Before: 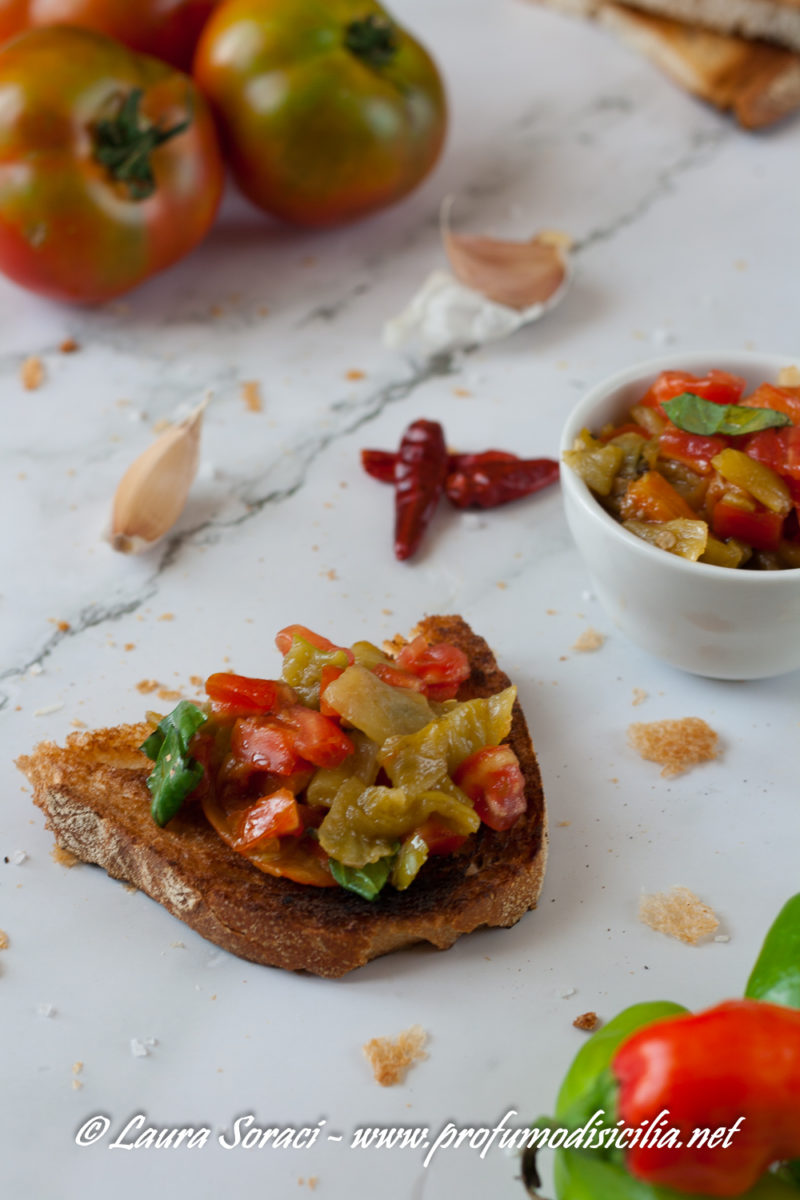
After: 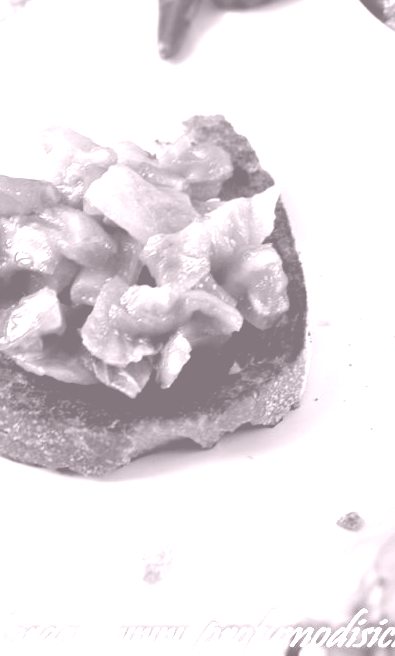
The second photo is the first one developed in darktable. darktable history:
crop: left 29.672%, top 41.786%, right 20.851%, bottom 3.487%
colorize: hue 25.2°, saturation 83%, source mix 82%, lightness 79%, version 1
tone curve: curves: ch0 [(0, 0) (0.003, 0) (0.011, 0.001) (0.025, 0.002) (0.044, 0.004) (0.069, 0.006) (0.1, 0.009) (0.136, 0.03) (0.177, 0.076) (0.224, 0.13) (0.277, 0.202) (0.335, 0.28) (0.399, 0.367) (0.468, 0.46) (0.543, 0.562) (0.623, 0.67) (0.709, 0.787) (0.801, 0.889) (0.898, 0.972) (1, 1)], preserve colors none
local contrast: mode bilateral grid, contrast 20, coarseness 50, detail 144%, midtone range 0.2
